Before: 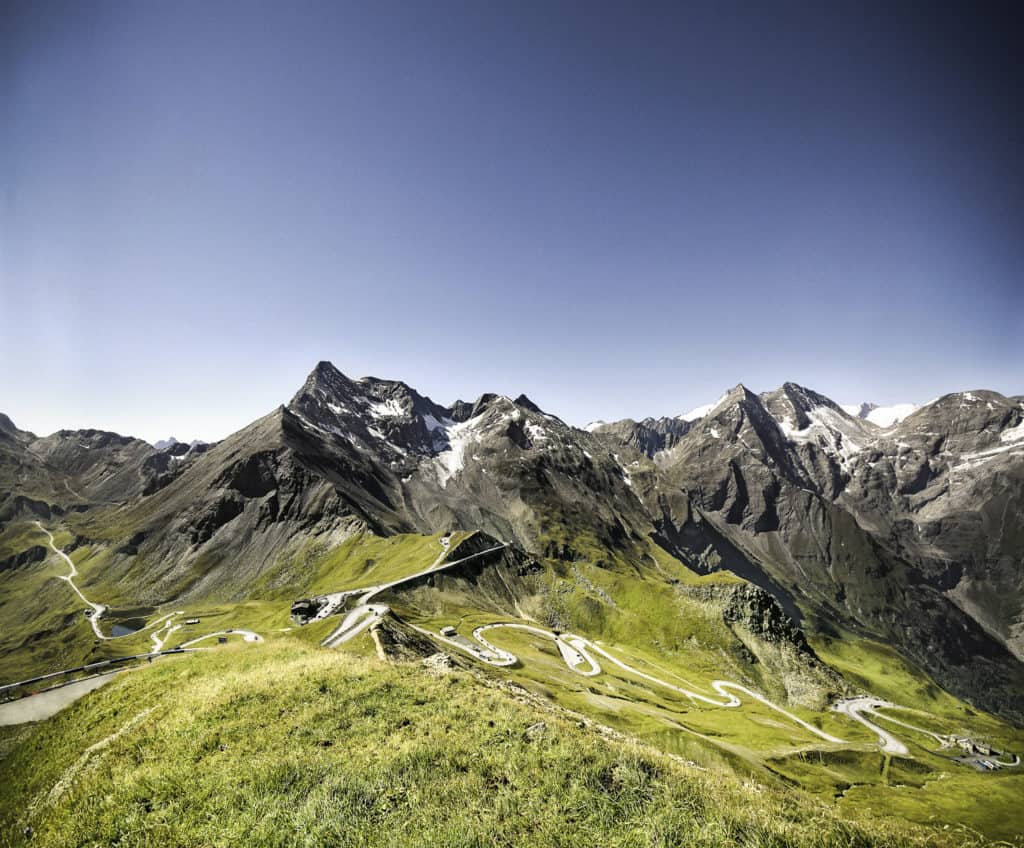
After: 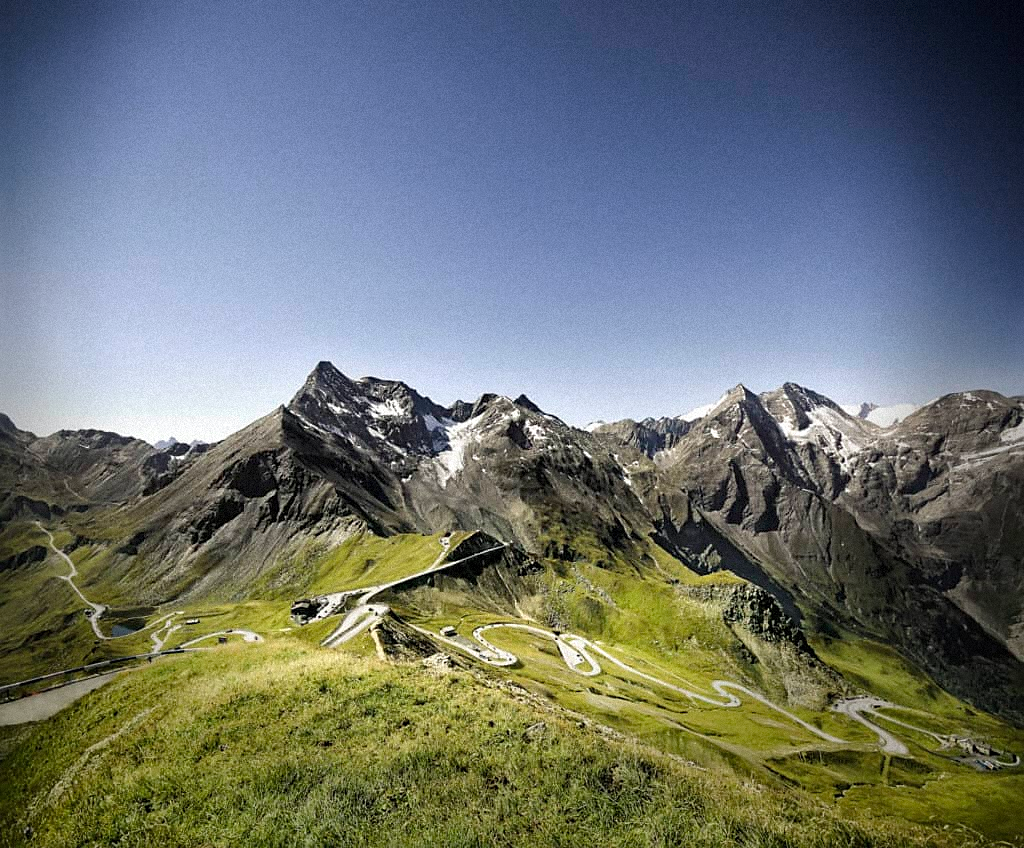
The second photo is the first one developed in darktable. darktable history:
vignetting: fall-off start 68.33%, fall-off radius 30%, saturation 0.042, center (-0.066, -0.311), width/height ratio 0.992, shape 0.85, dithering 8-bit output
sharpen: radius 1.458, amount 0.398, threshold 1.271
grain: mid-tones bias 0%
